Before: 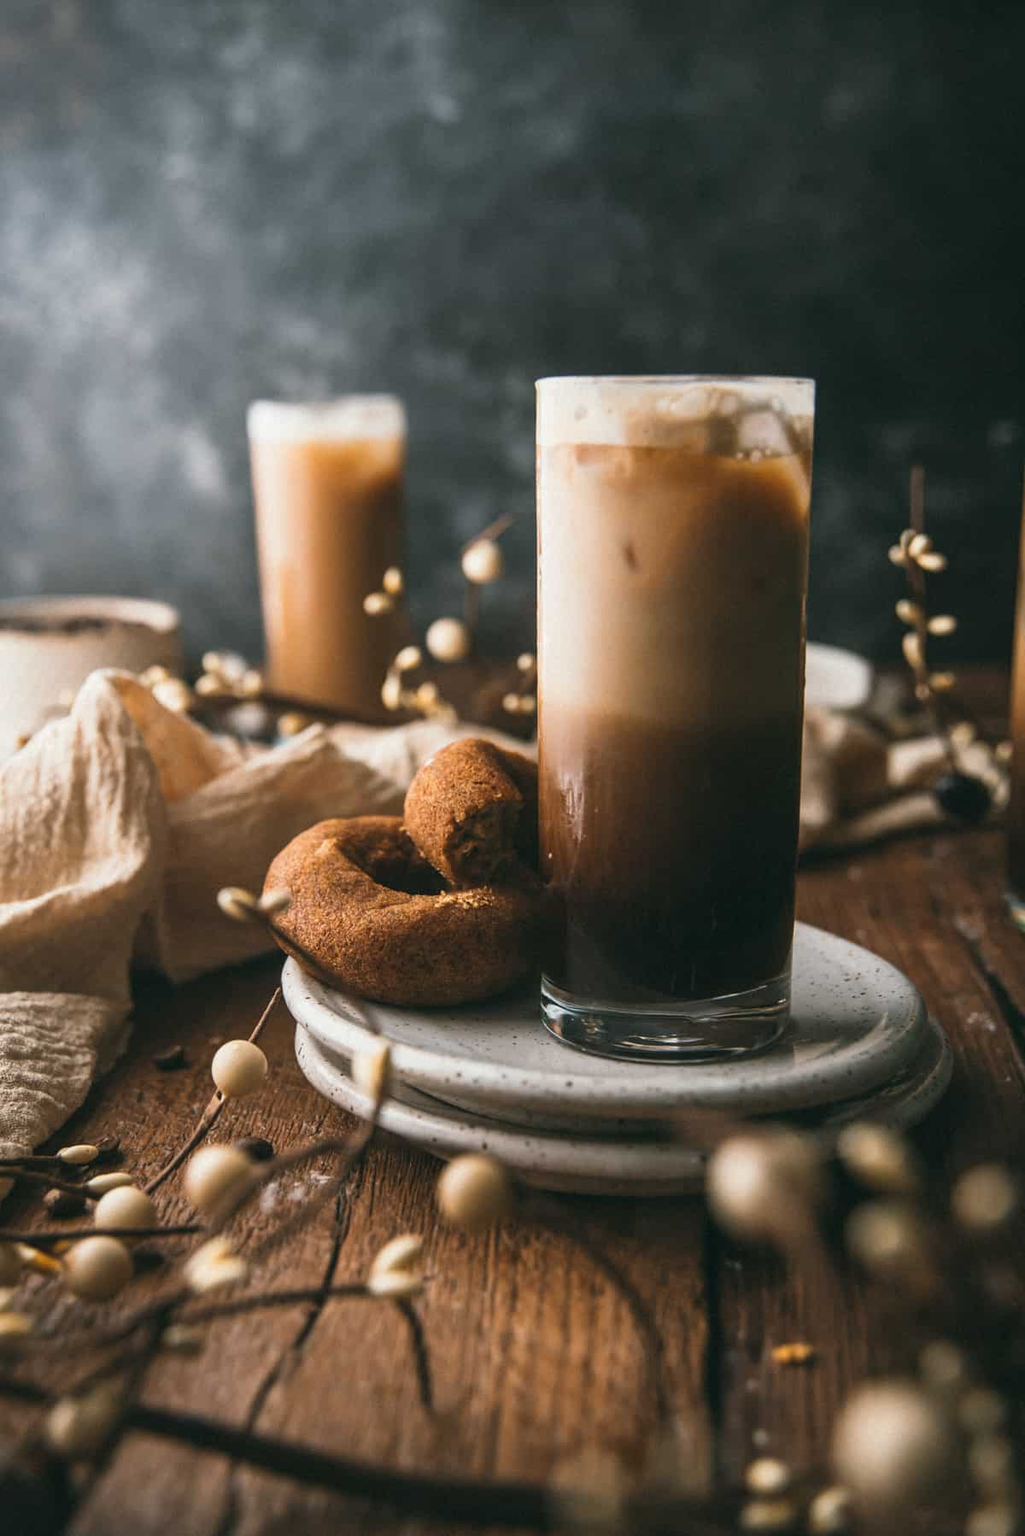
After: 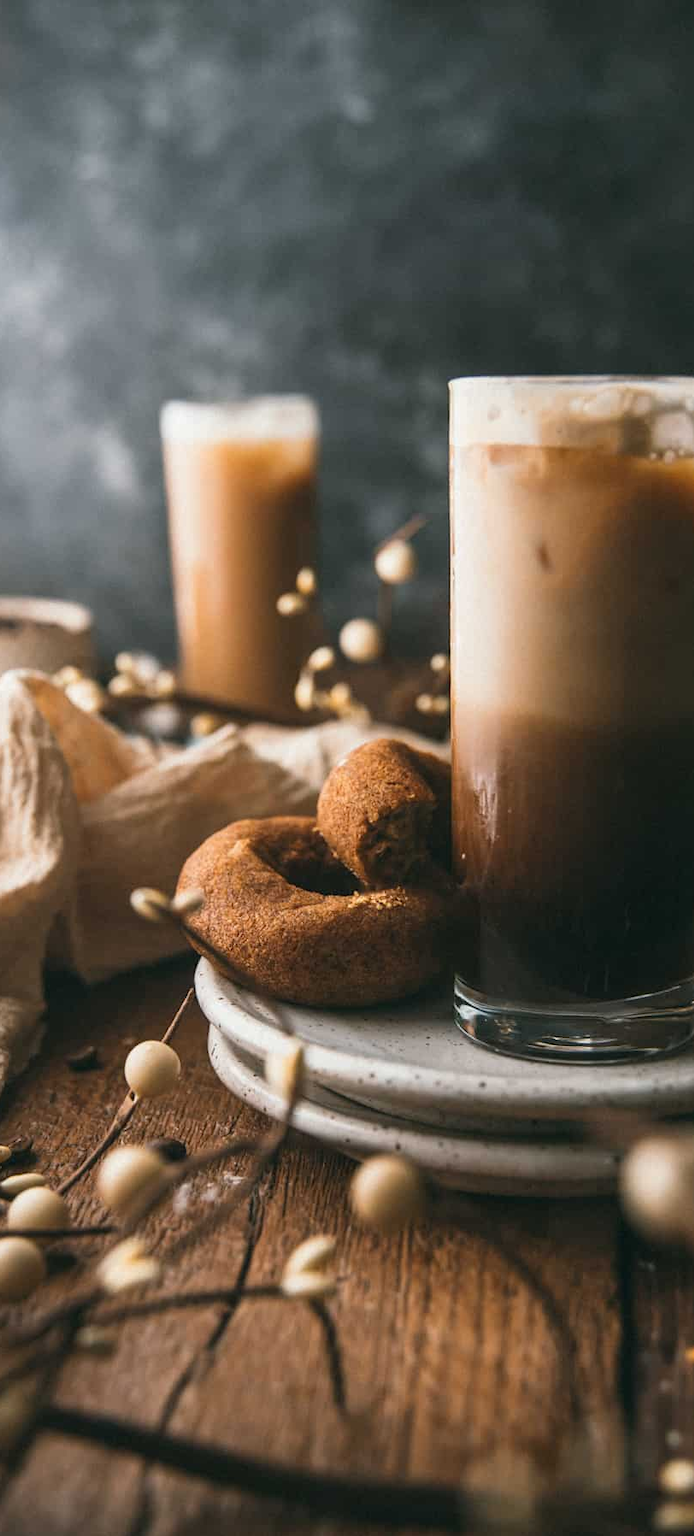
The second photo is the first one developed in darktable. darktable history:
crop and rotate: left 8.535%, right 23.761%
